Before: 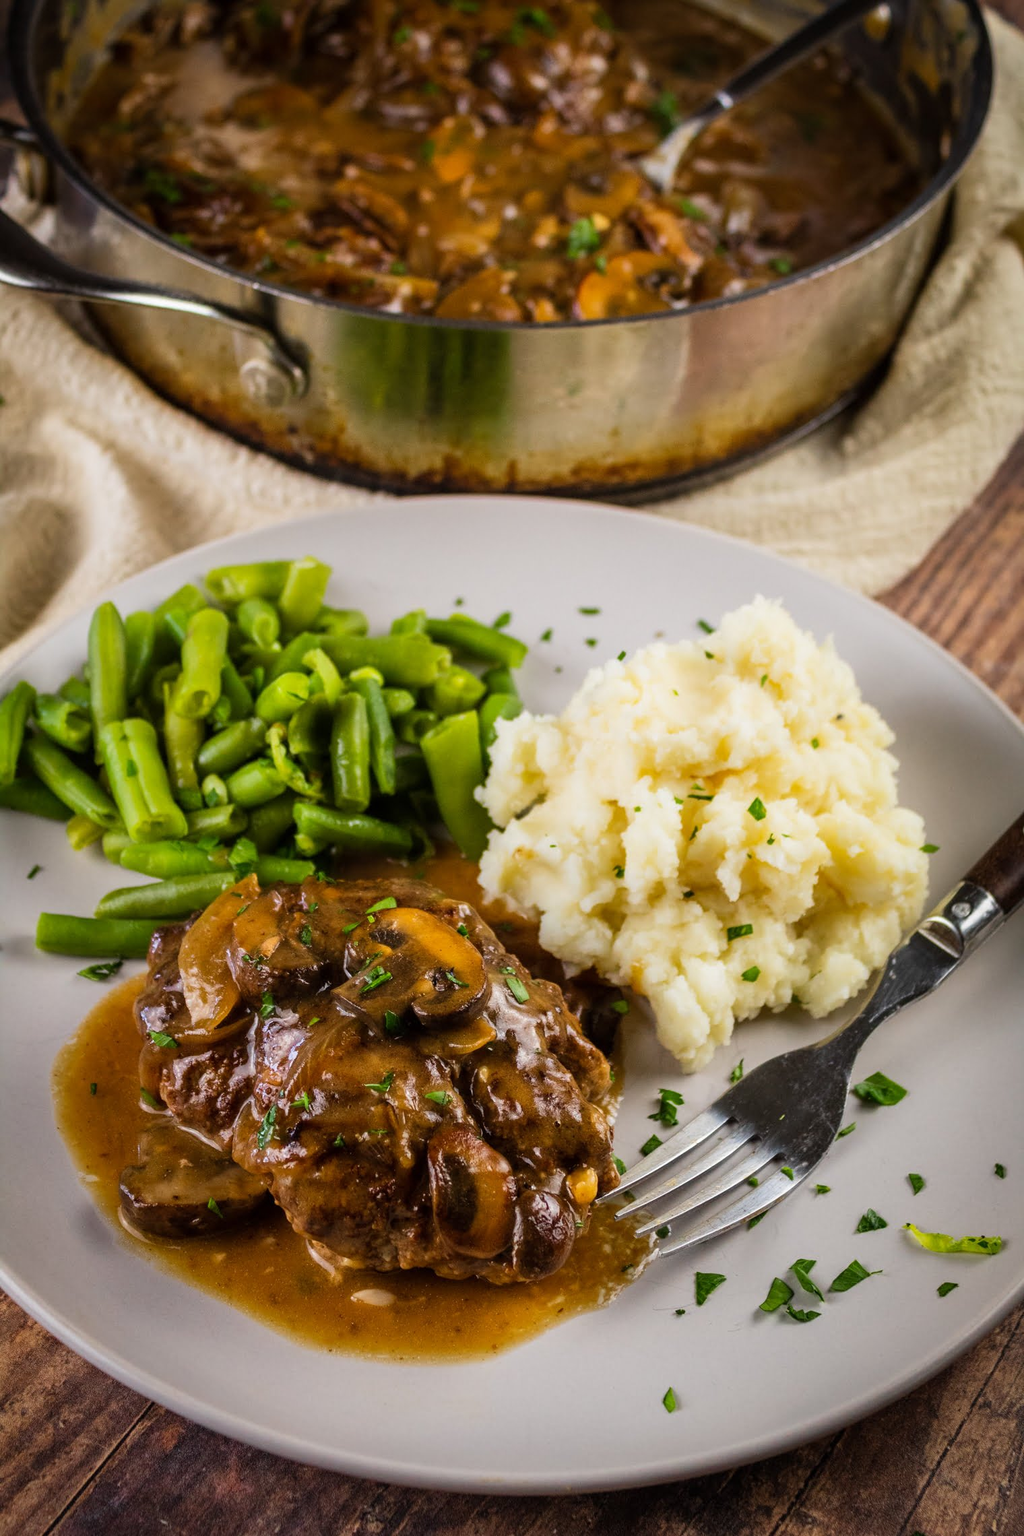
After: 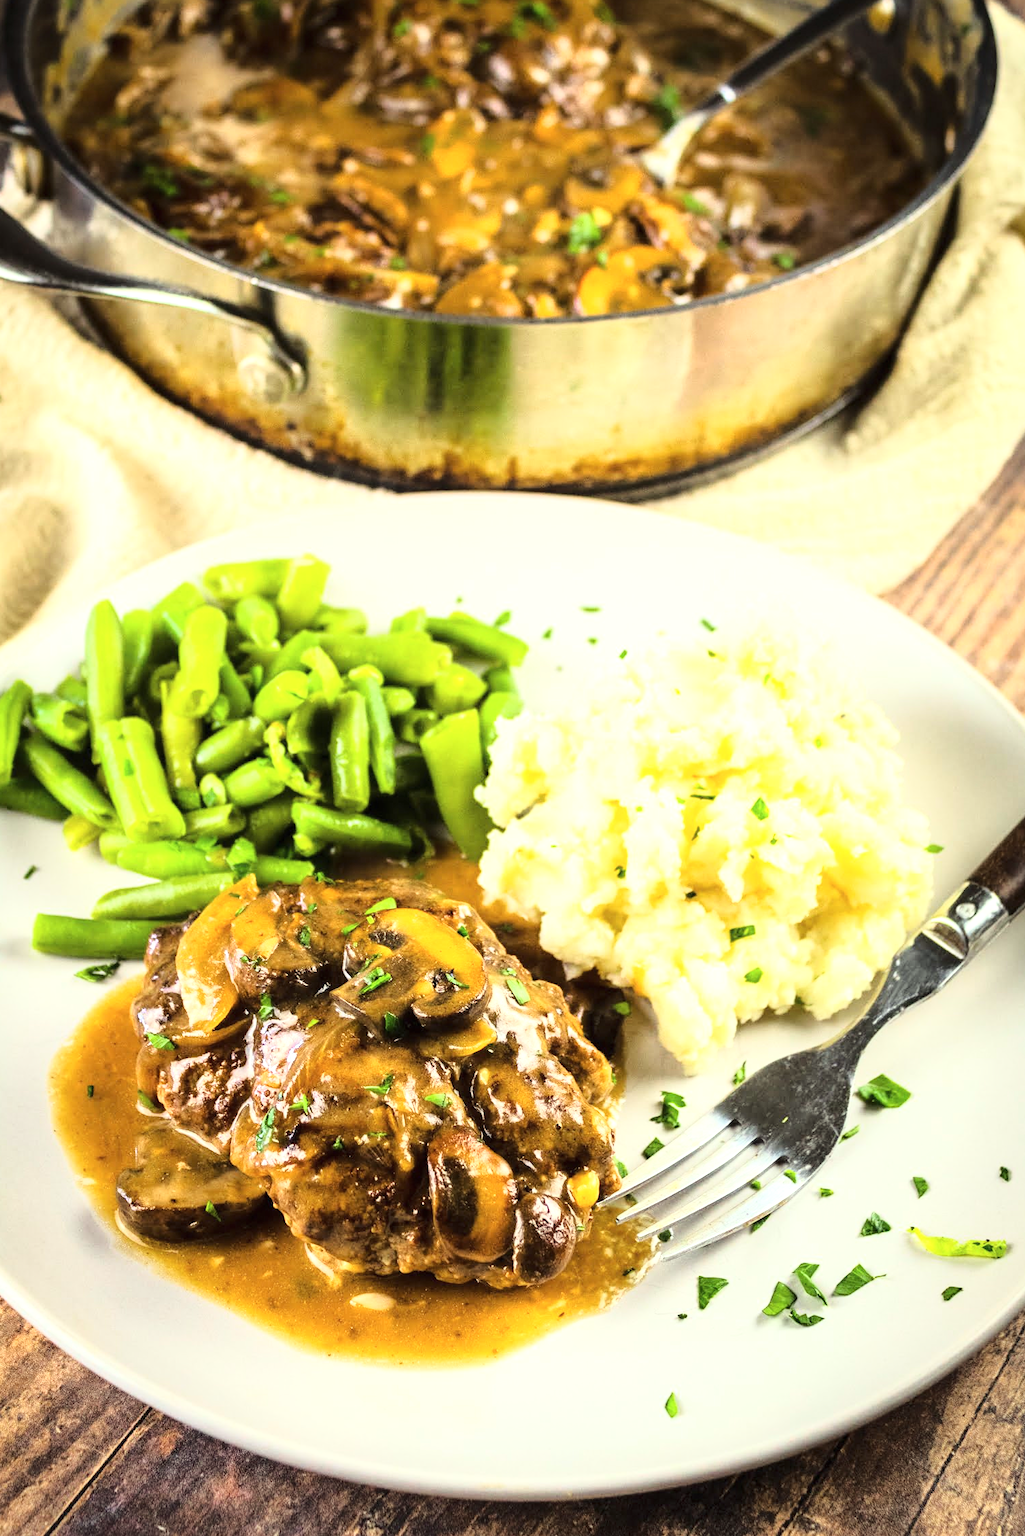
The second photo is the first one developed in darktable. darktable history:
base curve: curves: ch0 [(0, 0) (0.028, 0.03) (0.121, 0.232) (0.46, 0.748) (0.859, 0.968) (1, 1)]
contrast brightness saturation: saturation -0.17
color correction: highlights a* -5.94, highlights b* 11.19
exposure: black level correction 0, exposure 1.1 EV, compensate highlight preservation false
crop: left 0.434%, top 0.485%, right 0.244%, bottom 0.386%
white balance: red 0.983, blue 1.036
